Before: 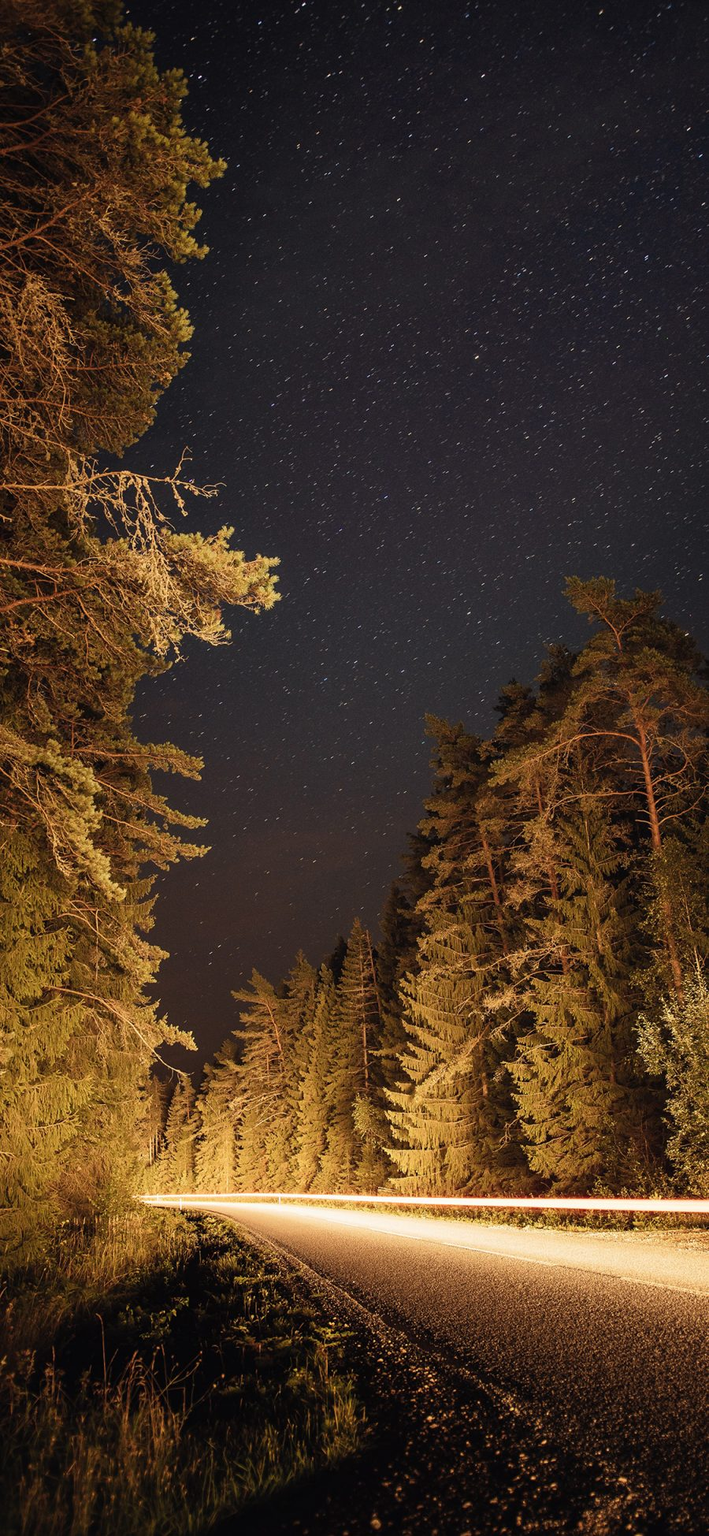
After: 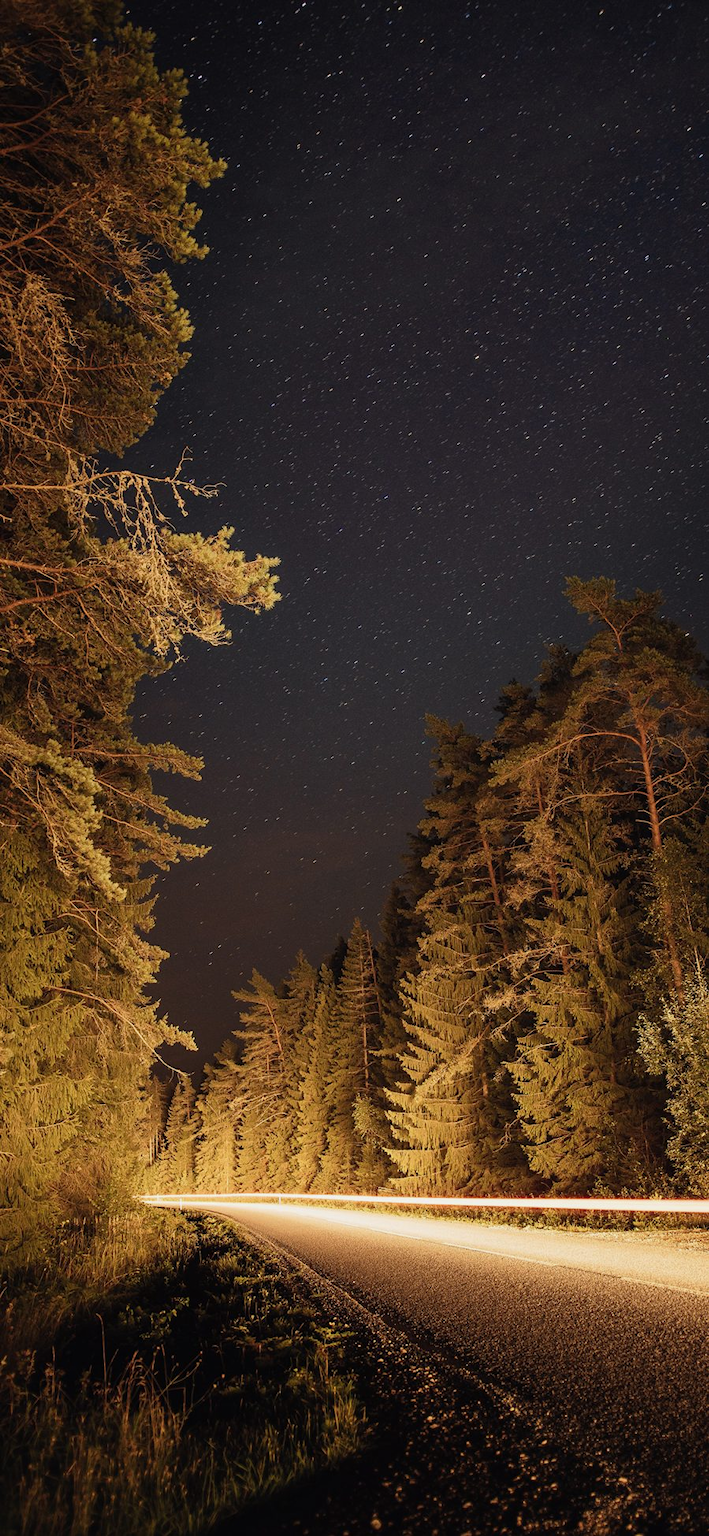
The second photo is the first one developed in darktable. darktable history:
exposure: exposure -0.146 EV, compensate exposure bias true, compensate highlight preservation false
